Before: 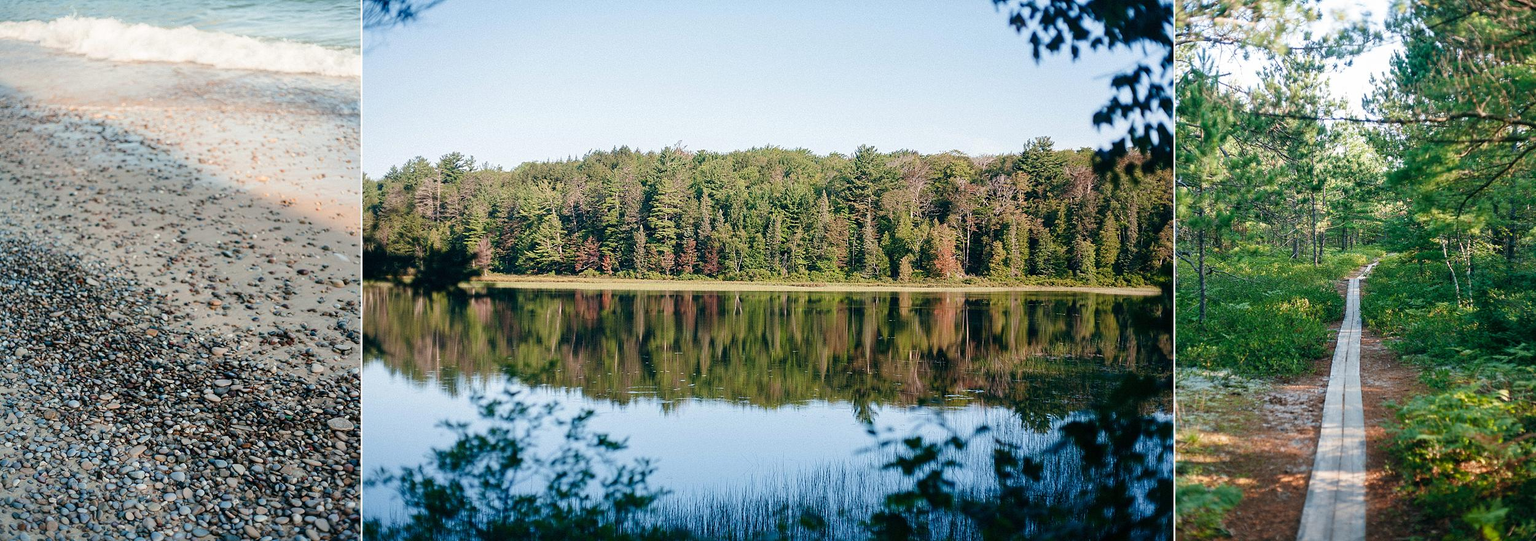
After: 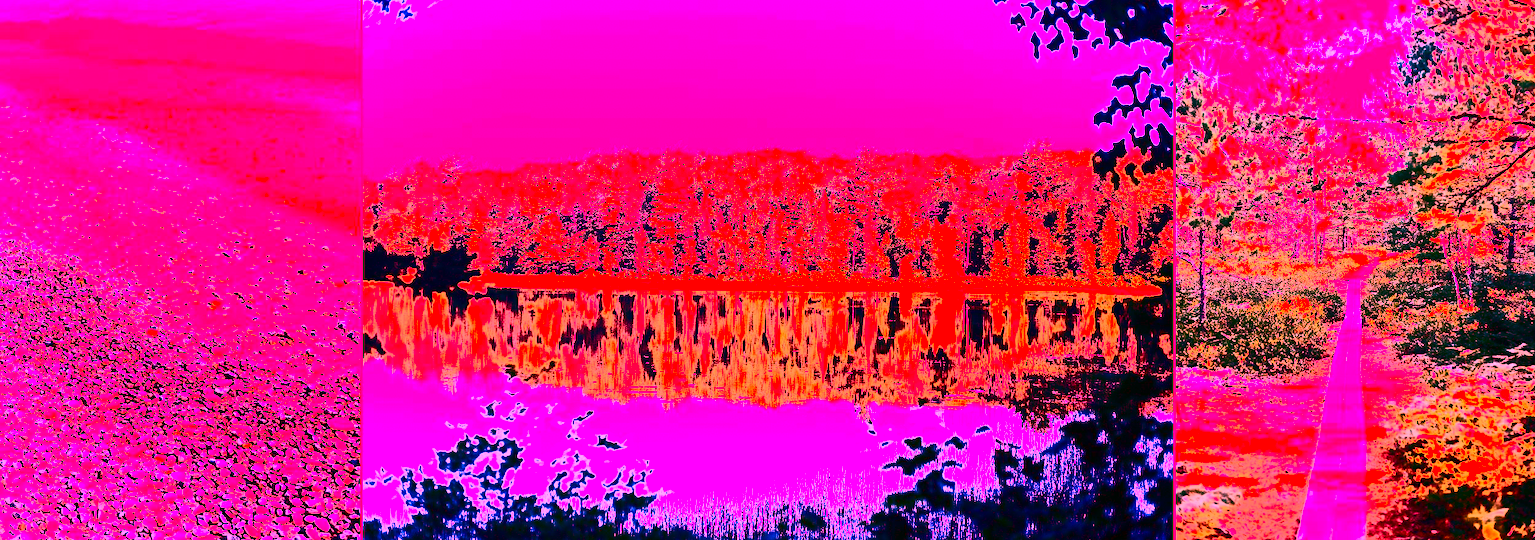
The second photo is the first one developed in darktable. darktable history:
color balance rgb: perceptual saturation grading › global saturation 25%, global vibrance 20%
white balance: red 4.26, blue 1.802
contrast brightness saturation: contrast 0.93, brightness 0.2
